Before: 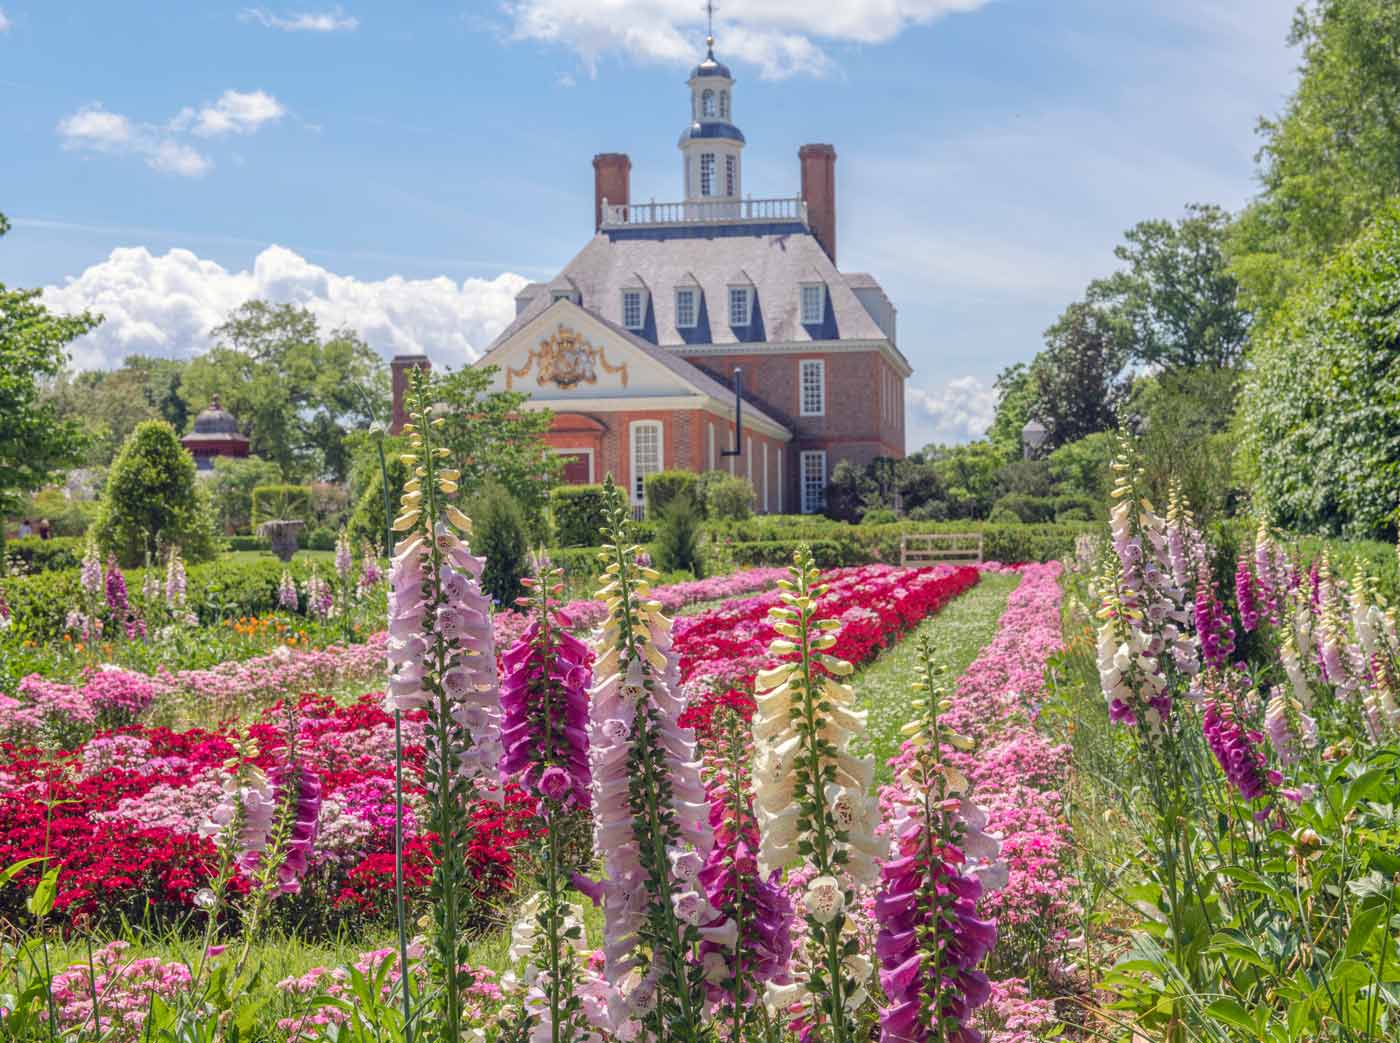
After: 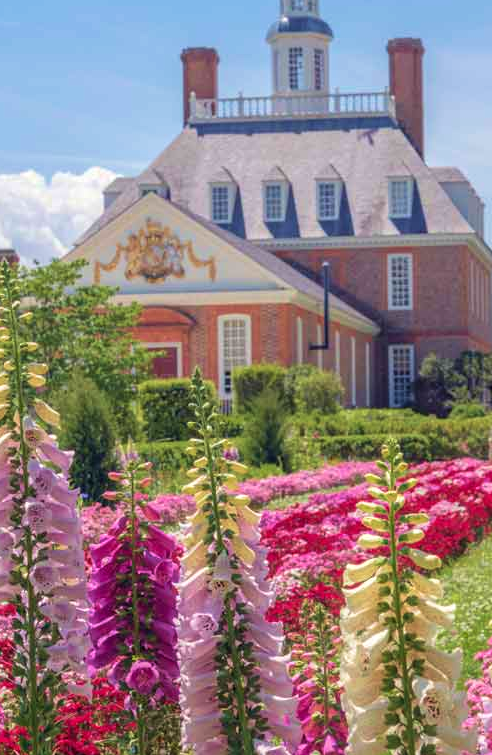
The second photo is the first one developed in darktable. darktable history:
crop and rotate: left 29.476%, top 10.214%, right 35.32%, bottom 17.333%
velvia: strength 39.63%
